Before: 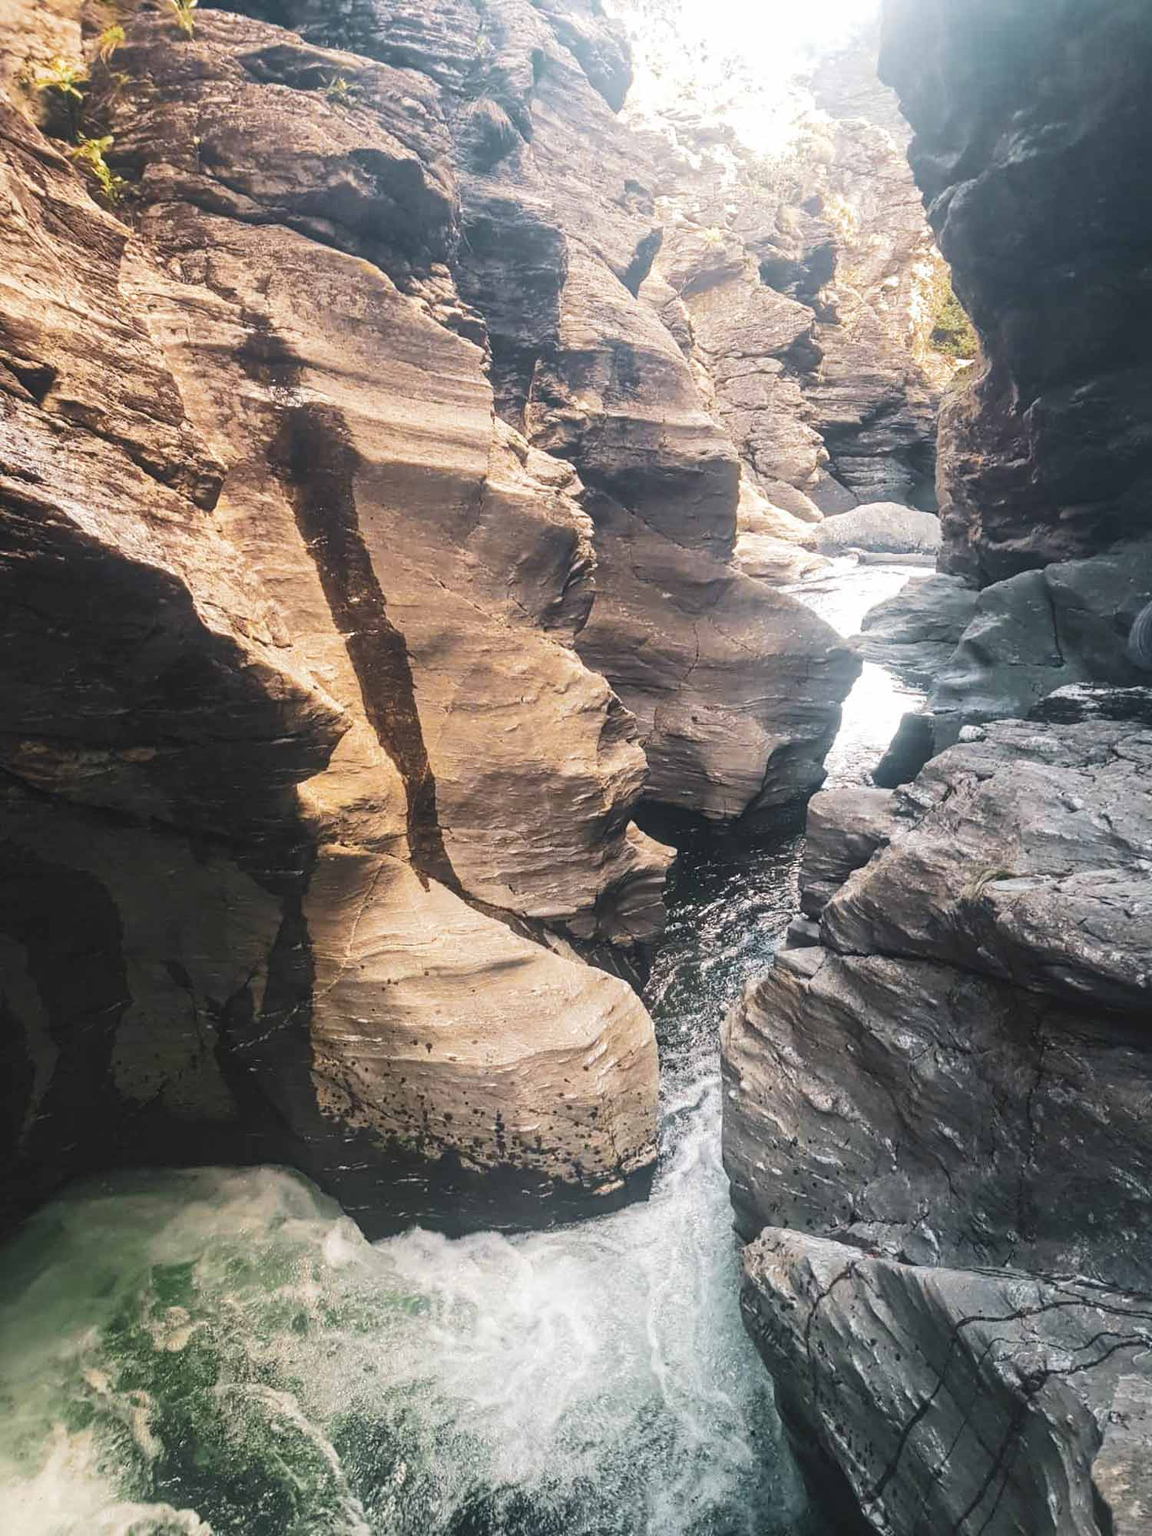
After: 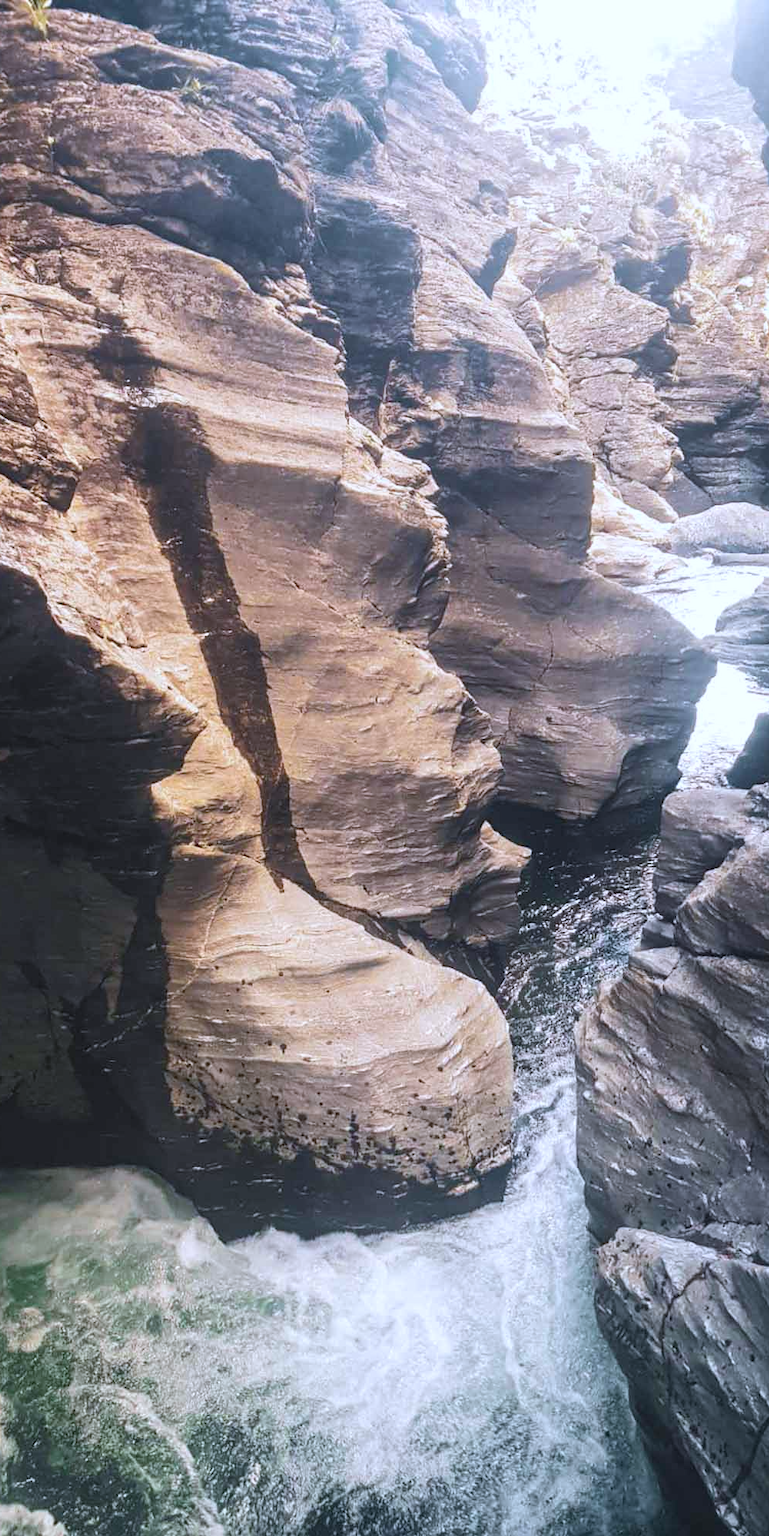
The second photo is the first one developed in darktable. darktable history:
crop and rotate: left 12.742%, right 20.449%
color calibration: illuminant as shot in camera, x 0.37, y 0.382, temperature 4316.69 K
